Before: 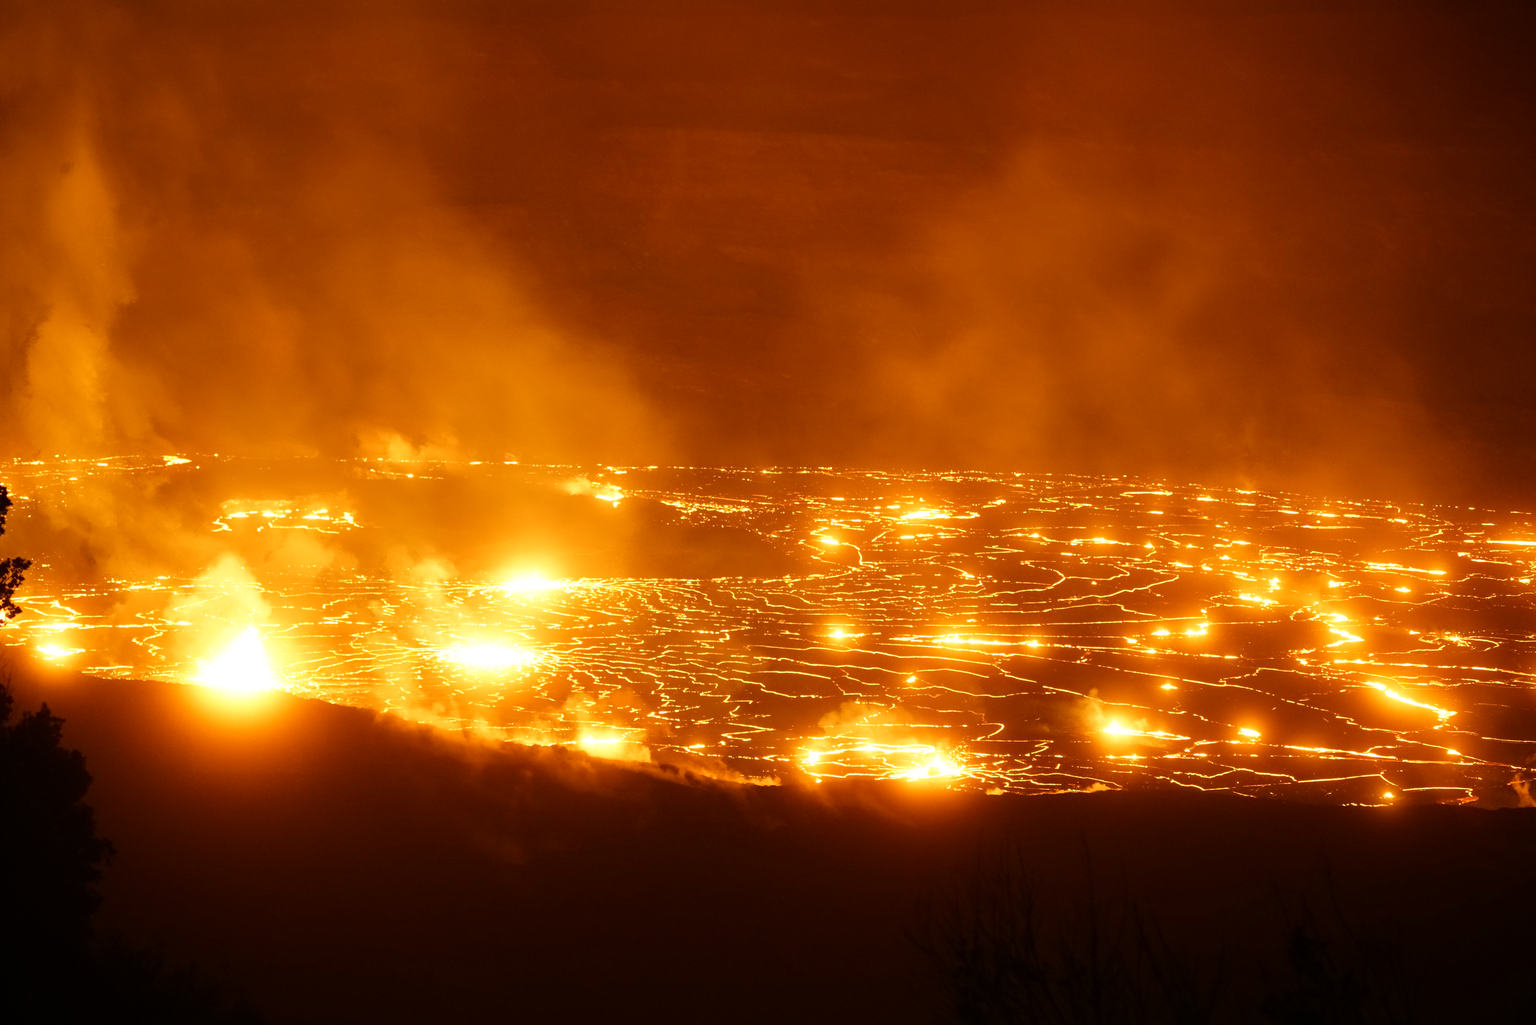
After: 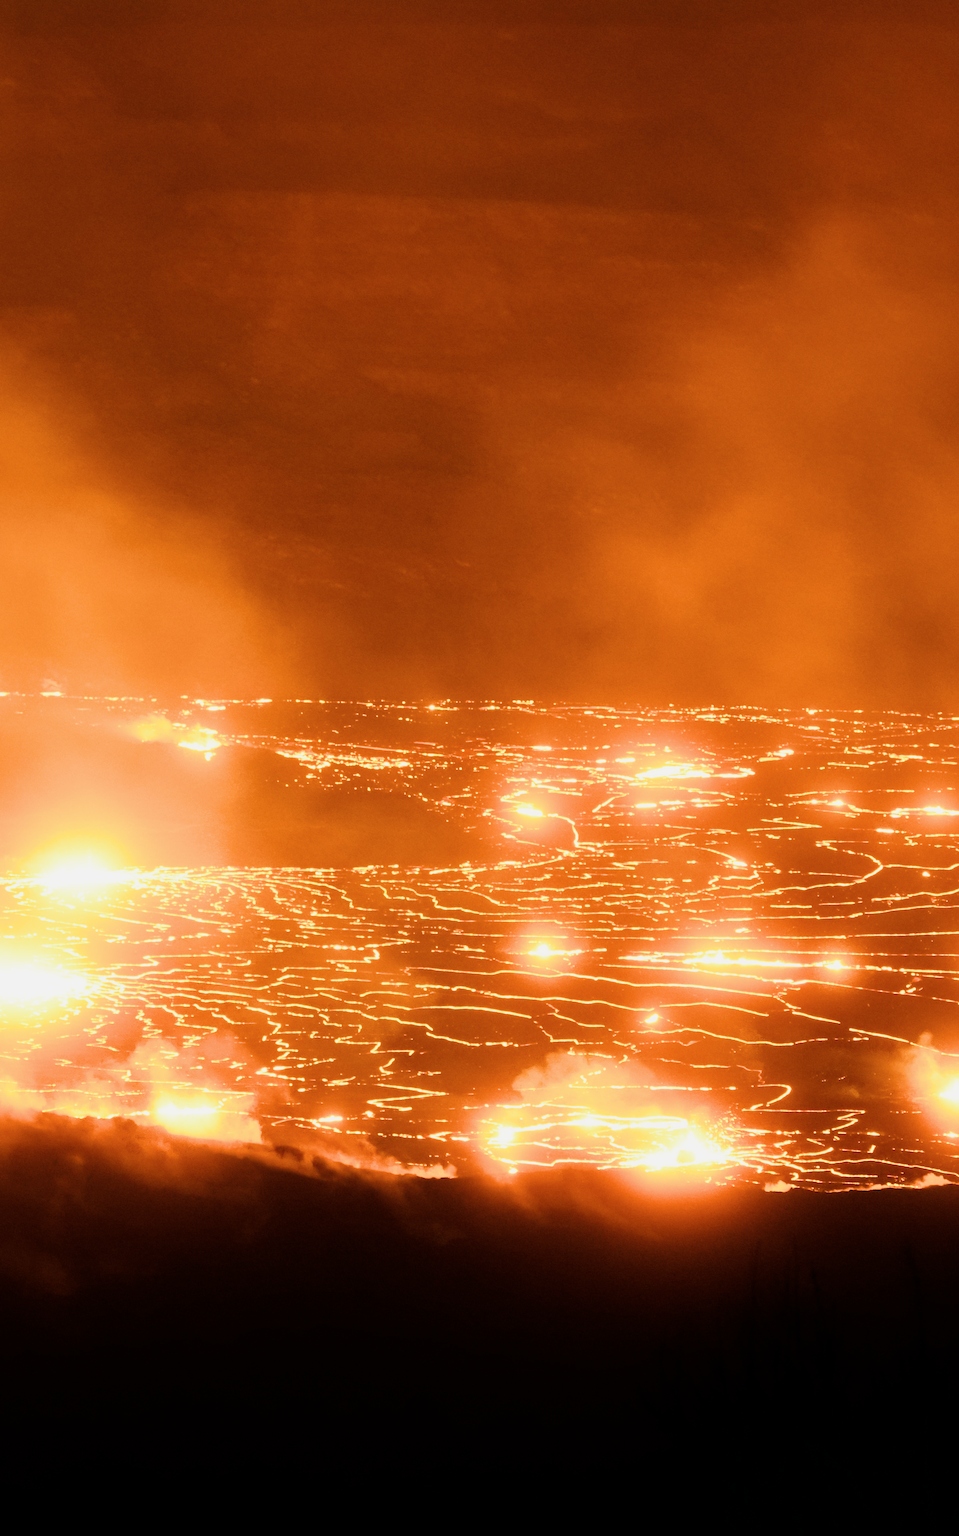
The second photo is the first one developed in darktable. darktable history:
contrast brightness saturation: saturation -0.064
crop: left 31.042%, right 27.314%
exposure: black level correction 0.001, exposure 0.499 EV, compensate exposure bias true, compensate highlight preservation false
filmic rgb: black relative exposure -5.04 EV, white relative exposure 4 EV, hardness 2.88, contrast 1.298, highlights saturation mix -29.42%
